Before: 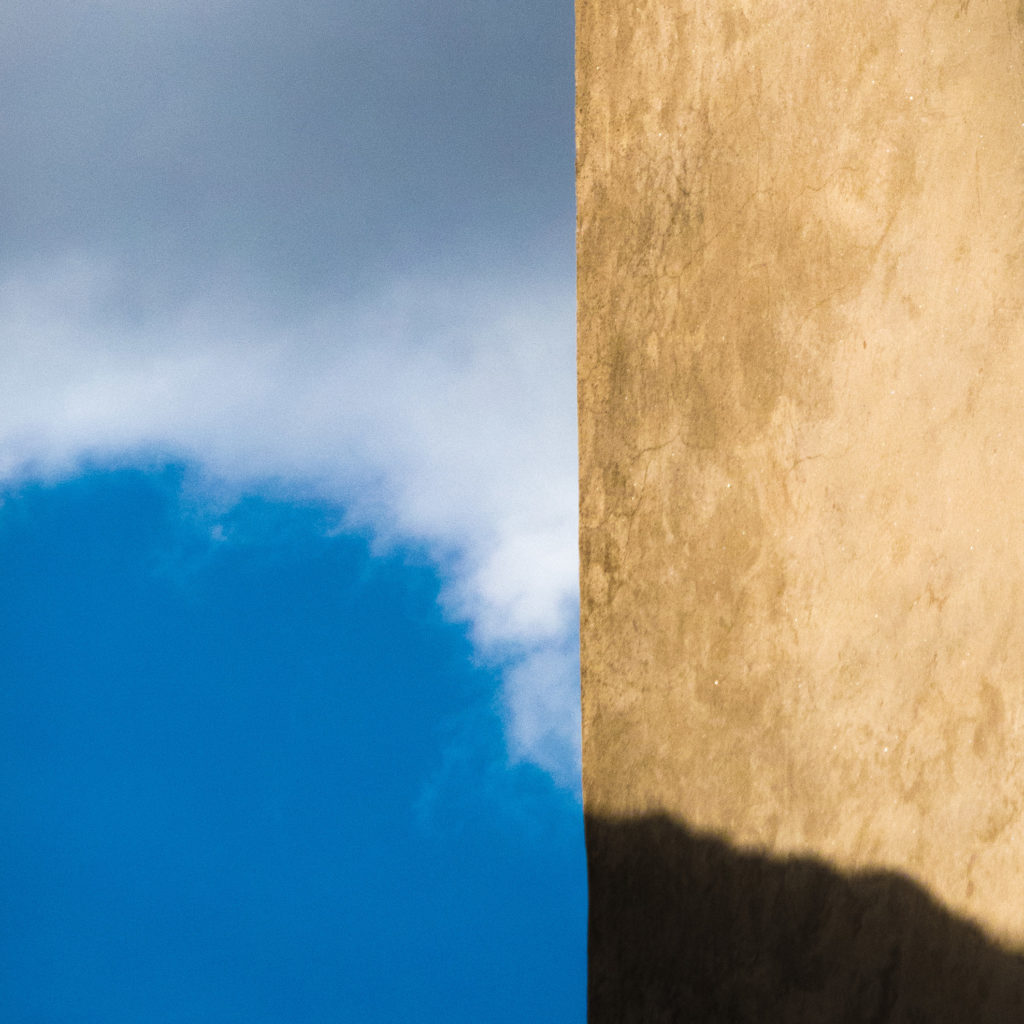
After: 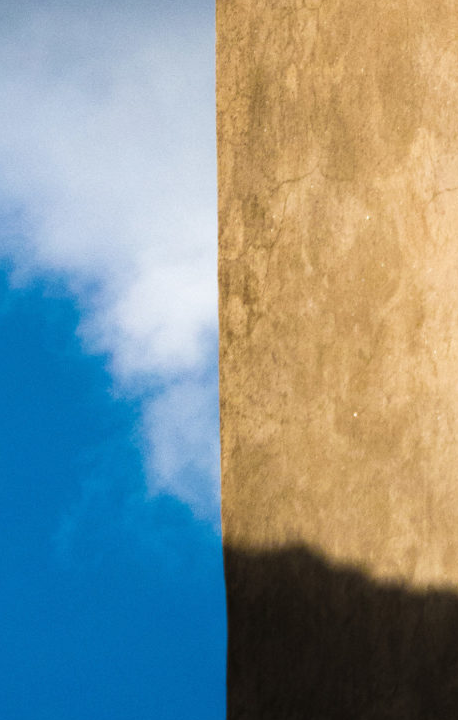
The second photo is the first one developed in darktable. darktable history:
crop: left 35.348%, top 26.264%, right 19.838%, bottom 3.349%
